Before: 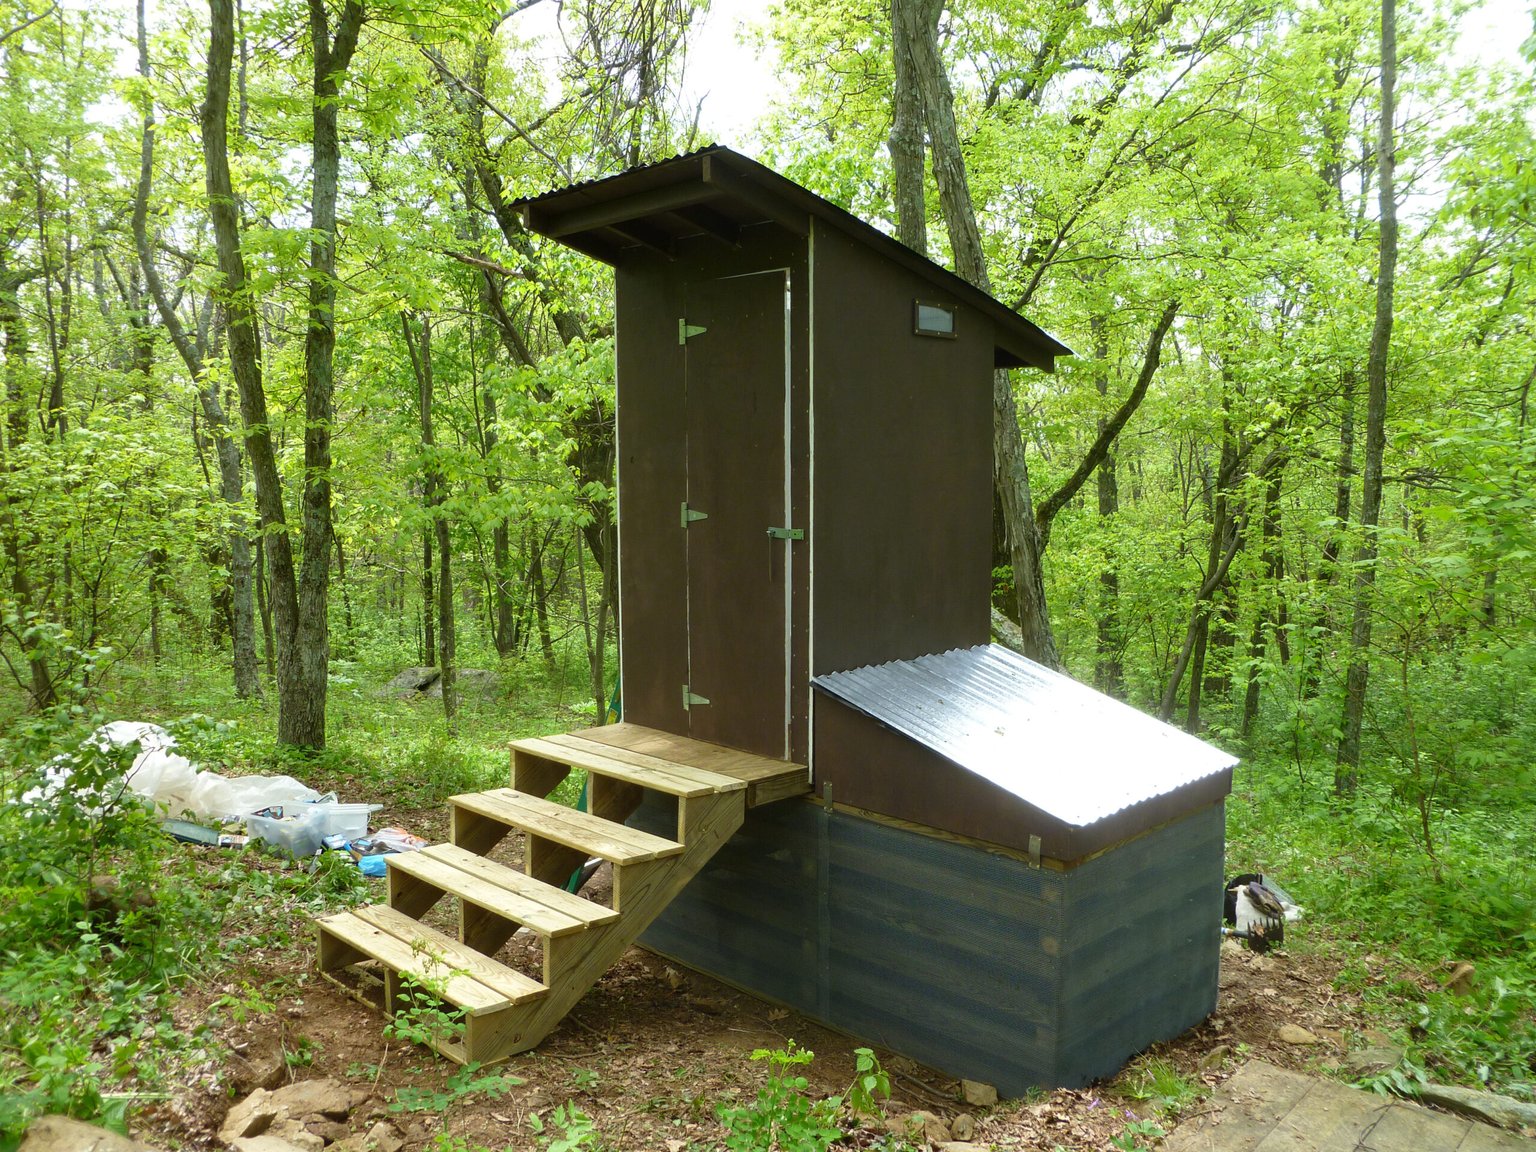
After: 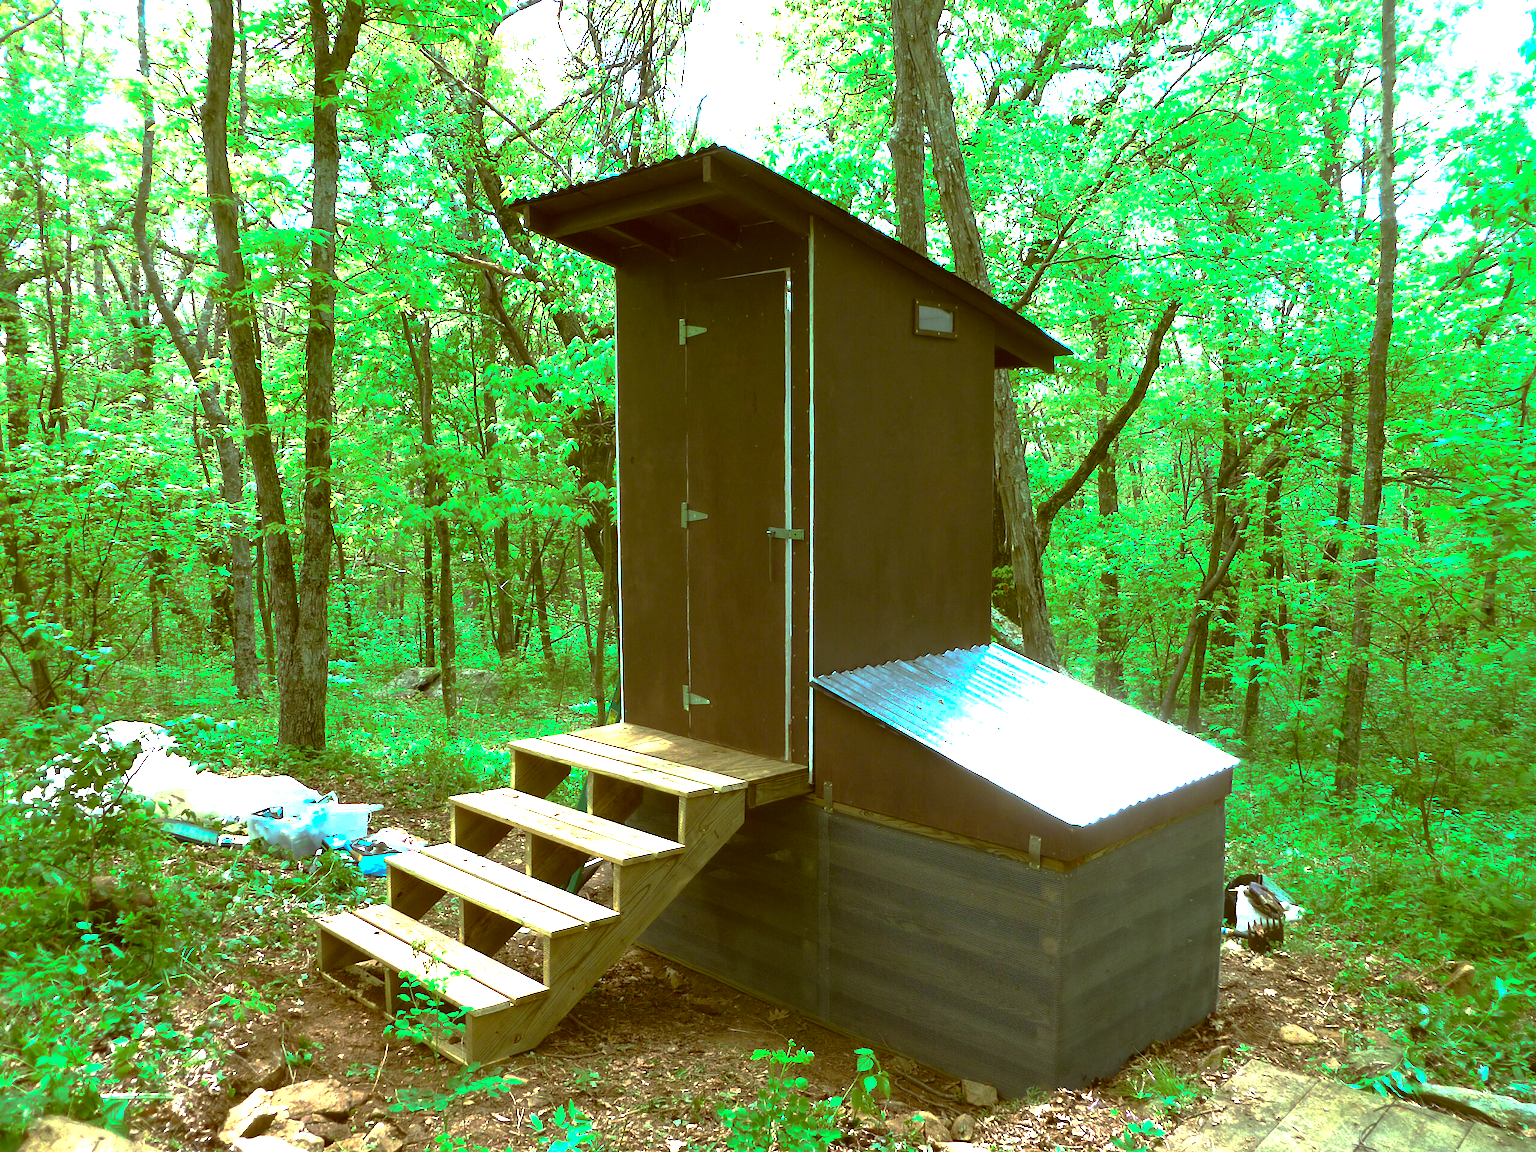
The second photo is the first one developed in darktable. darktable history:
color correction: highlights a* -14.64, highlights b* -16.83, shadows a* 10.05, shadows b* 29.85
exposure: black level correction 0, exposure 1.1 EV, compensate highlight preservation false
base curve: curves: ch0 [(0, 0) (0.826, 0.587) (1, 1)], preserve colors none
